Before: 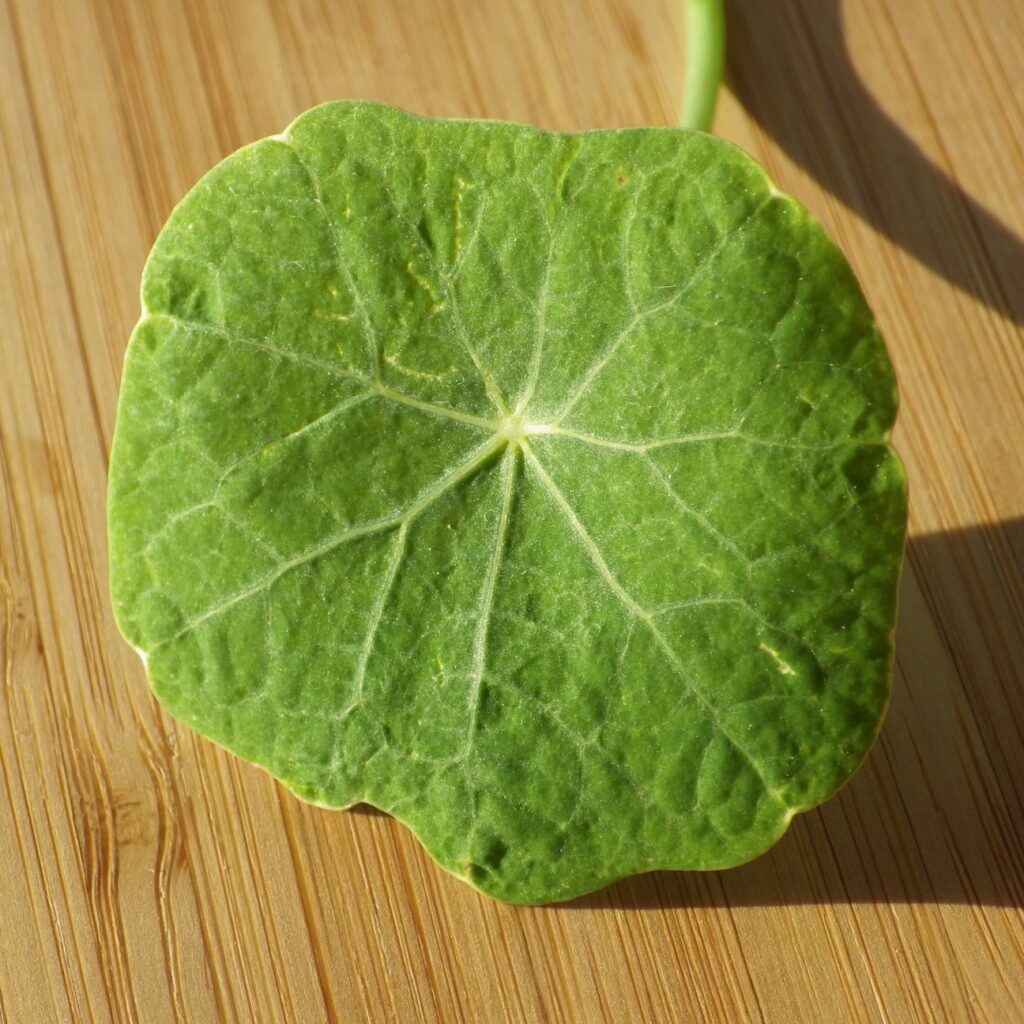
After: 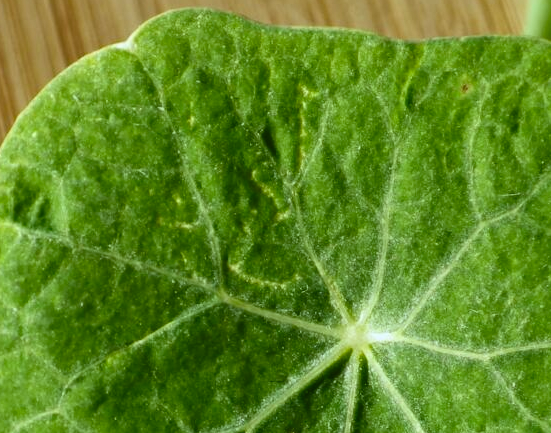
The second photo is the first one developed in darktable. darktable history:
contrast brightness saturation: contrast 0.19, brightness -0.24, saturation 0.11
rotate and perspective: automatic cropping original format, crop left 0, crop top 0
crop: left 15.306%, top 9.065%, right 30.789%, bottom 48.638%
white balance: red 0.931, blue 1.11
shadows and highlights: shadows 37.27, highlights -28.18, soften with gaussian
